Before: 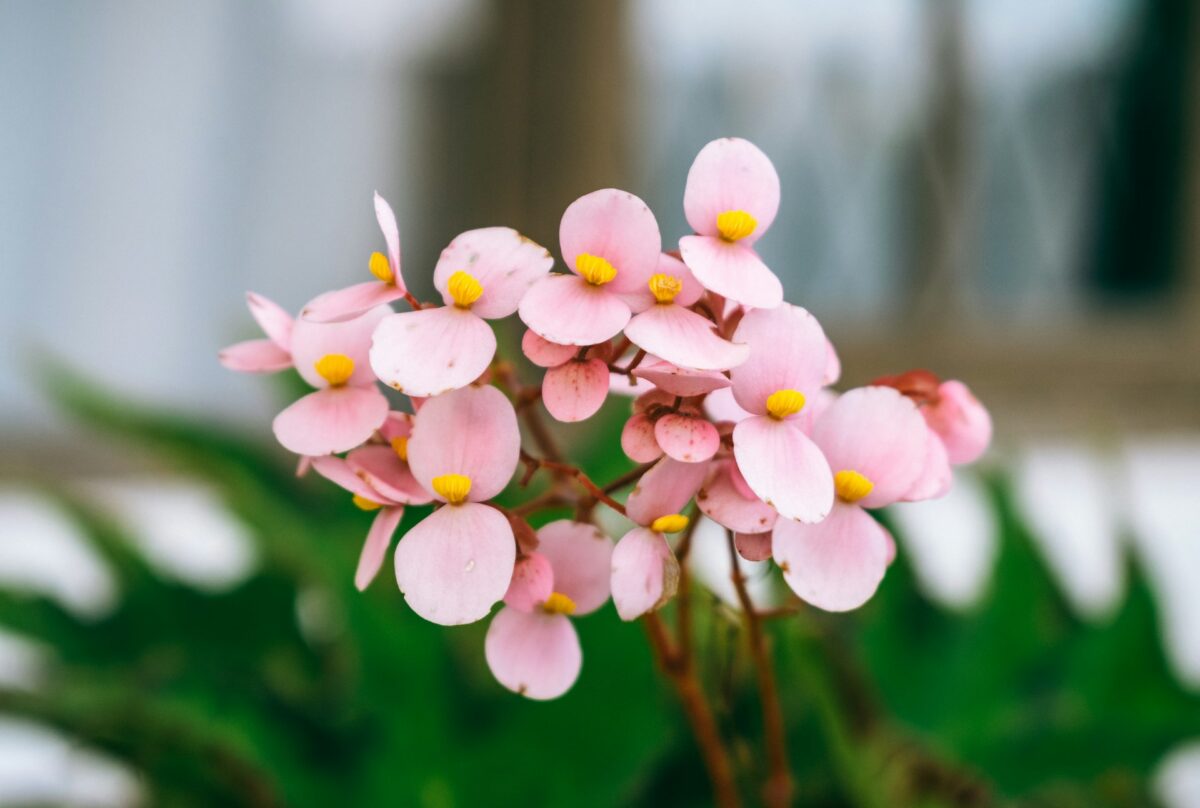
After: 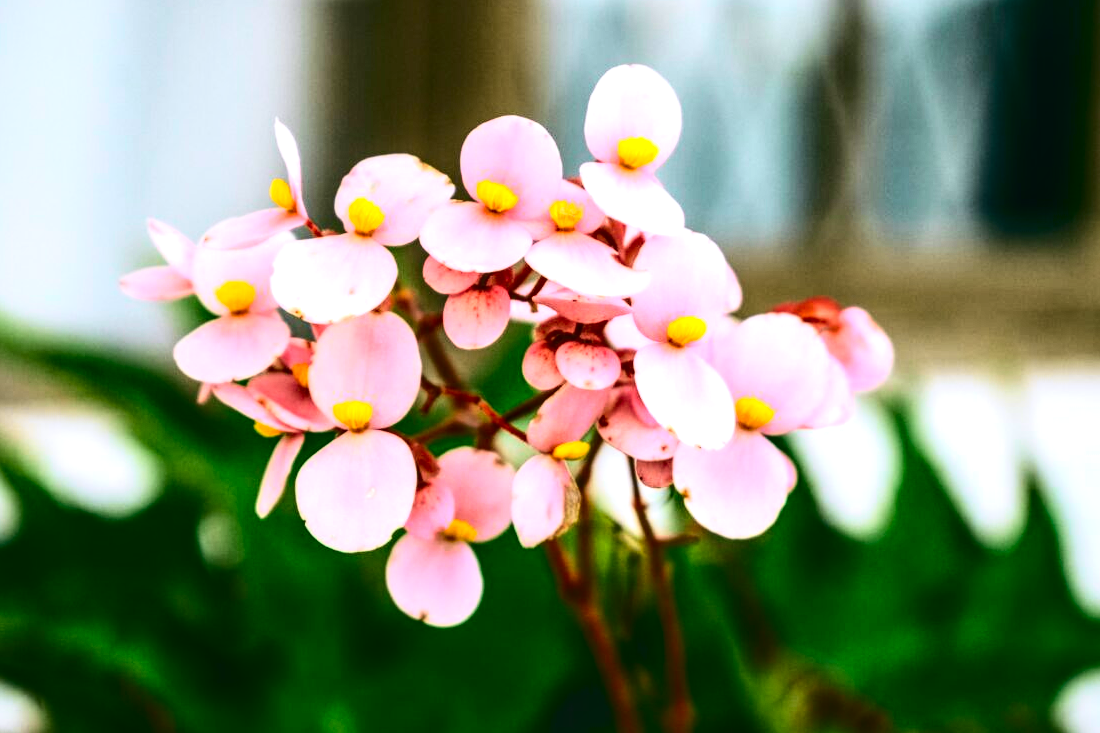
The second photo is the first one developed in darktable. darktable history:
local contrast: detail 130%
tone equalizer: -8 EV -0.75 EV, -7 EV -0.7 EV, -6 EV -0.6 EV, -5 EV -0.4 EV, -3 EV 0.4 EV, -2 EV 0.6 EV, -1 EV 0.7 EV, +0 EV 0.75 EV, edges refinement/feathering 500, mask exposure compensation -1.57 EV, preserve details no
tone curve: curves: ch0 [(0, 0.023) (0.132, 0.075) (0.251, 0.186) (0.441, 0.476) (0.662, 0.757) (0.849, 0.927) (1, 0.99)]; ch1 [(0, 0) (0.447, 0.411) (0.483, 0.469) (0.498, 0.496) (0.518, 0.514) (0.561, 0.59) (0.606, 0.659) (0.657, 0.725) (0.869, 0.916) (1, 1)]; ch2 [(0, 0) (0.307, 0.315) (0.425, 0.438) (0.483, 0.477) (0.503, 0.503) (0.526, 0.553) (0.552, 0.601) (0.615, 0.669) (0.703, 0.797) (0.985, 0.966)], color space Lab, independent channels
crop and rotate: left 8.262%, top 9.226%
